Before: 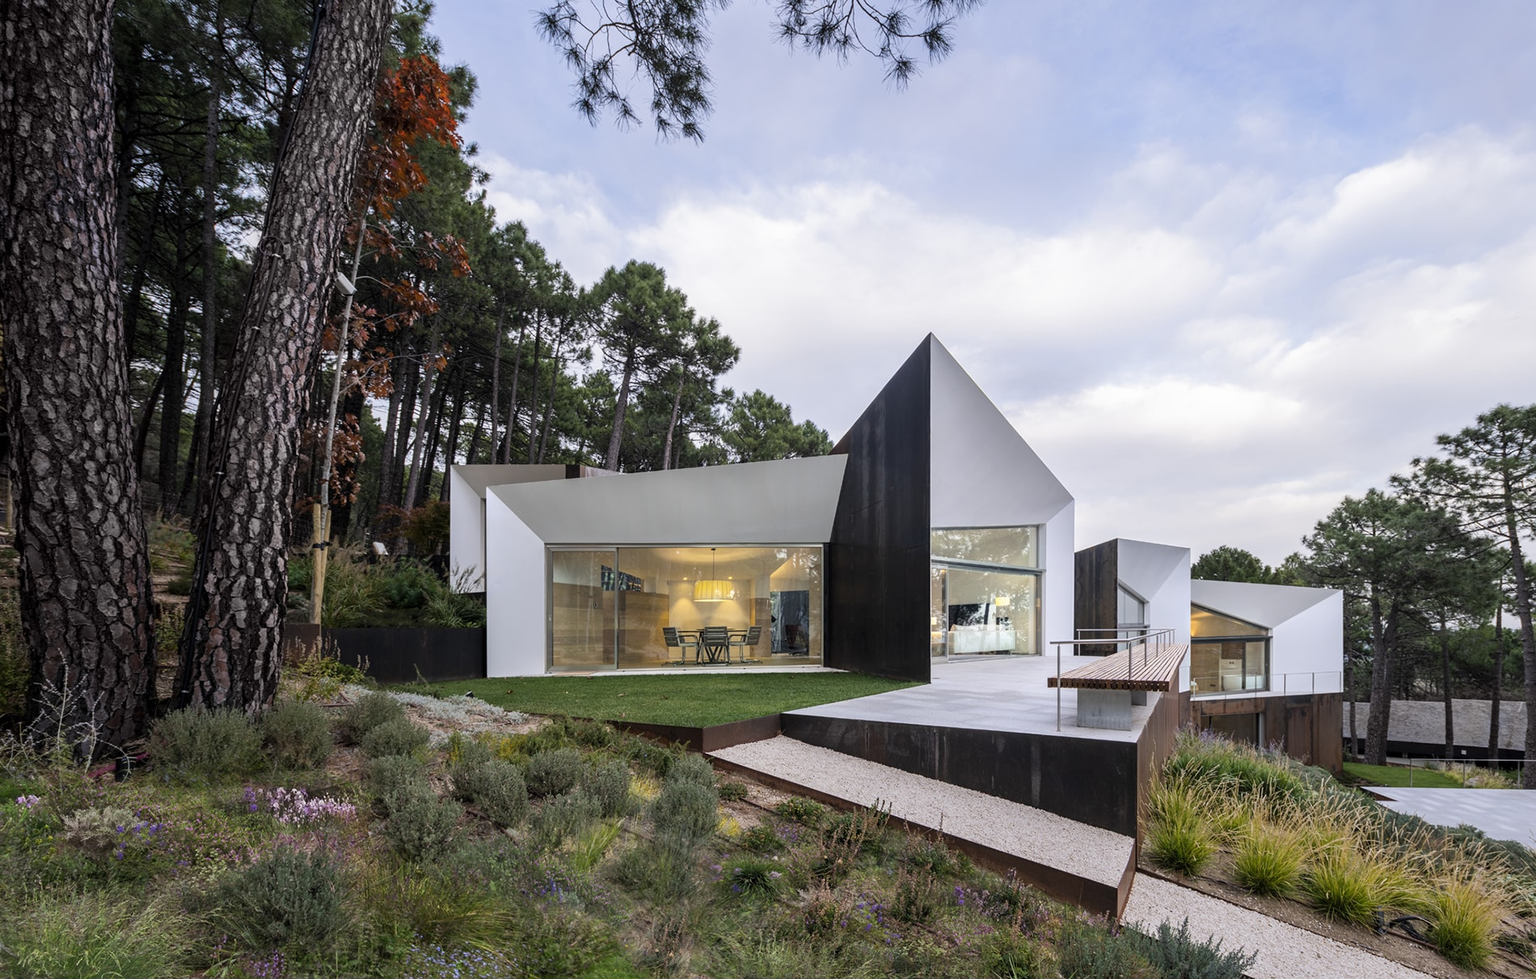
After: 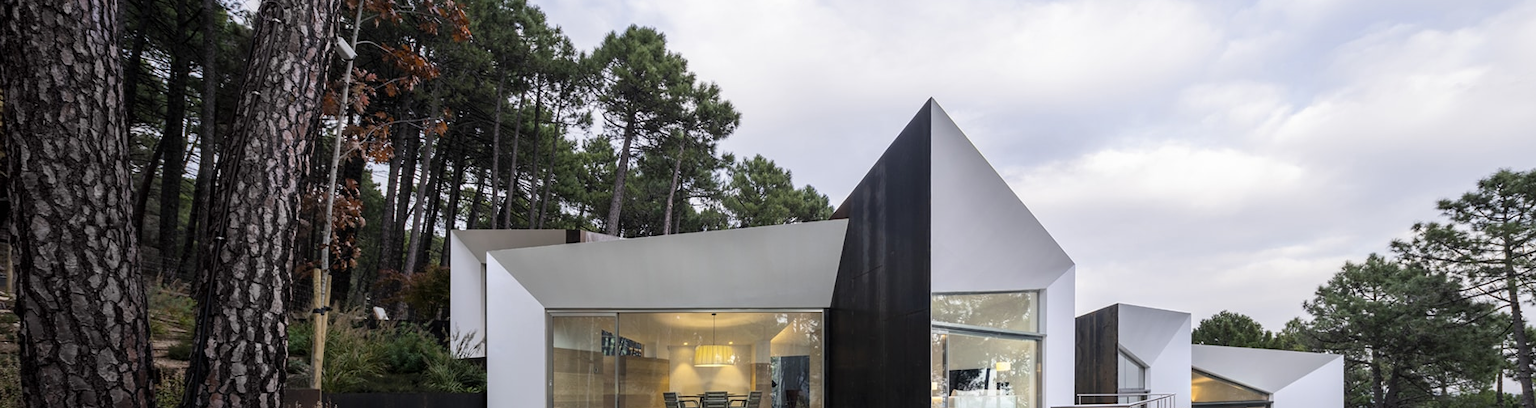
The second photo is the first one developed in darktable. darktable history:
contrast brightness saturation: contrast 0.014, saturation -0.05
crop and rotate: top 24.079%, bottom 34.195%
